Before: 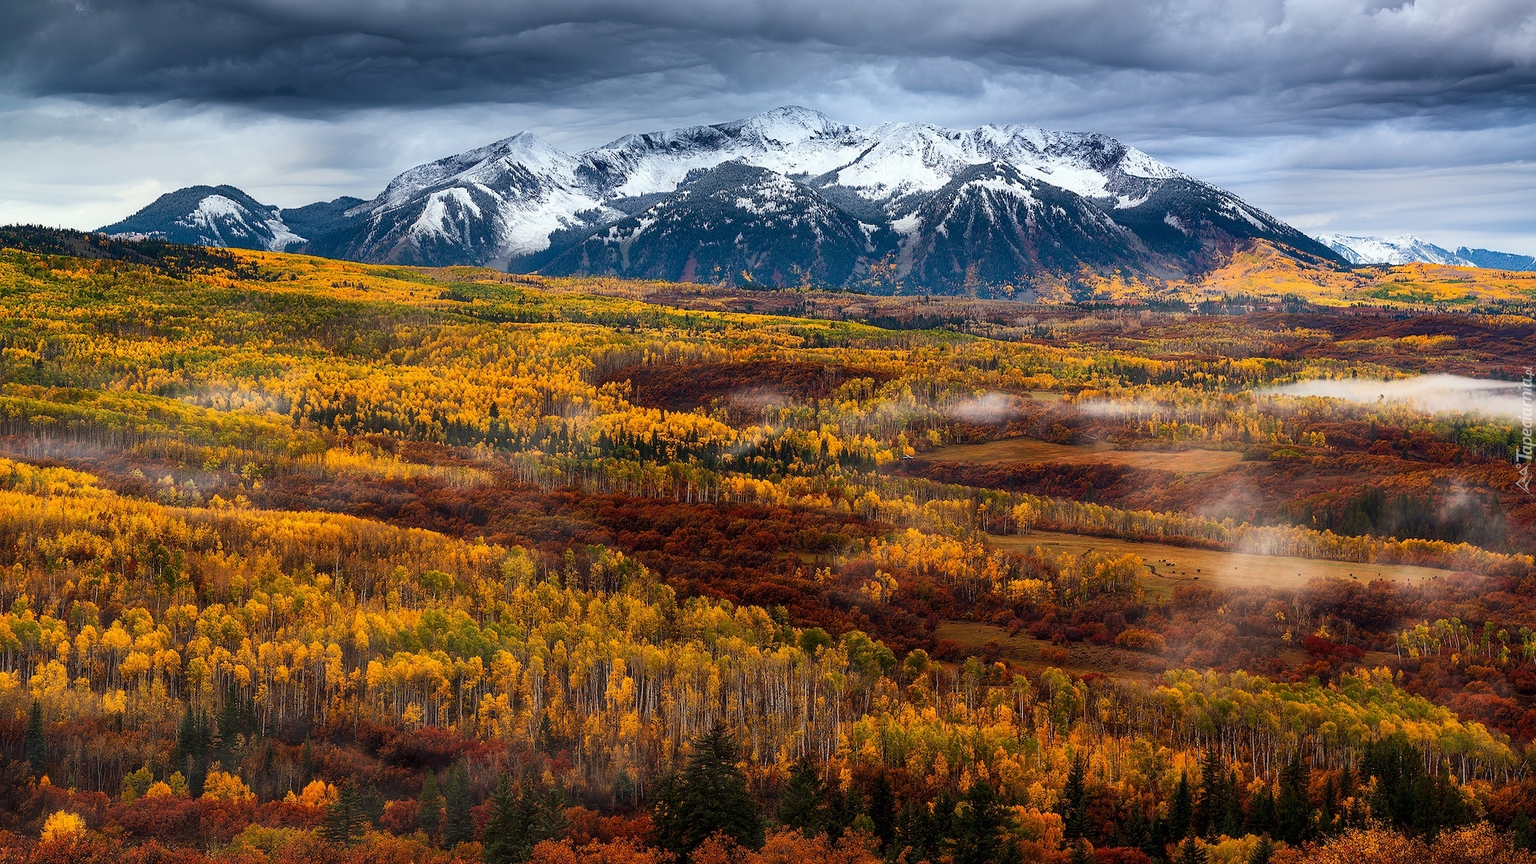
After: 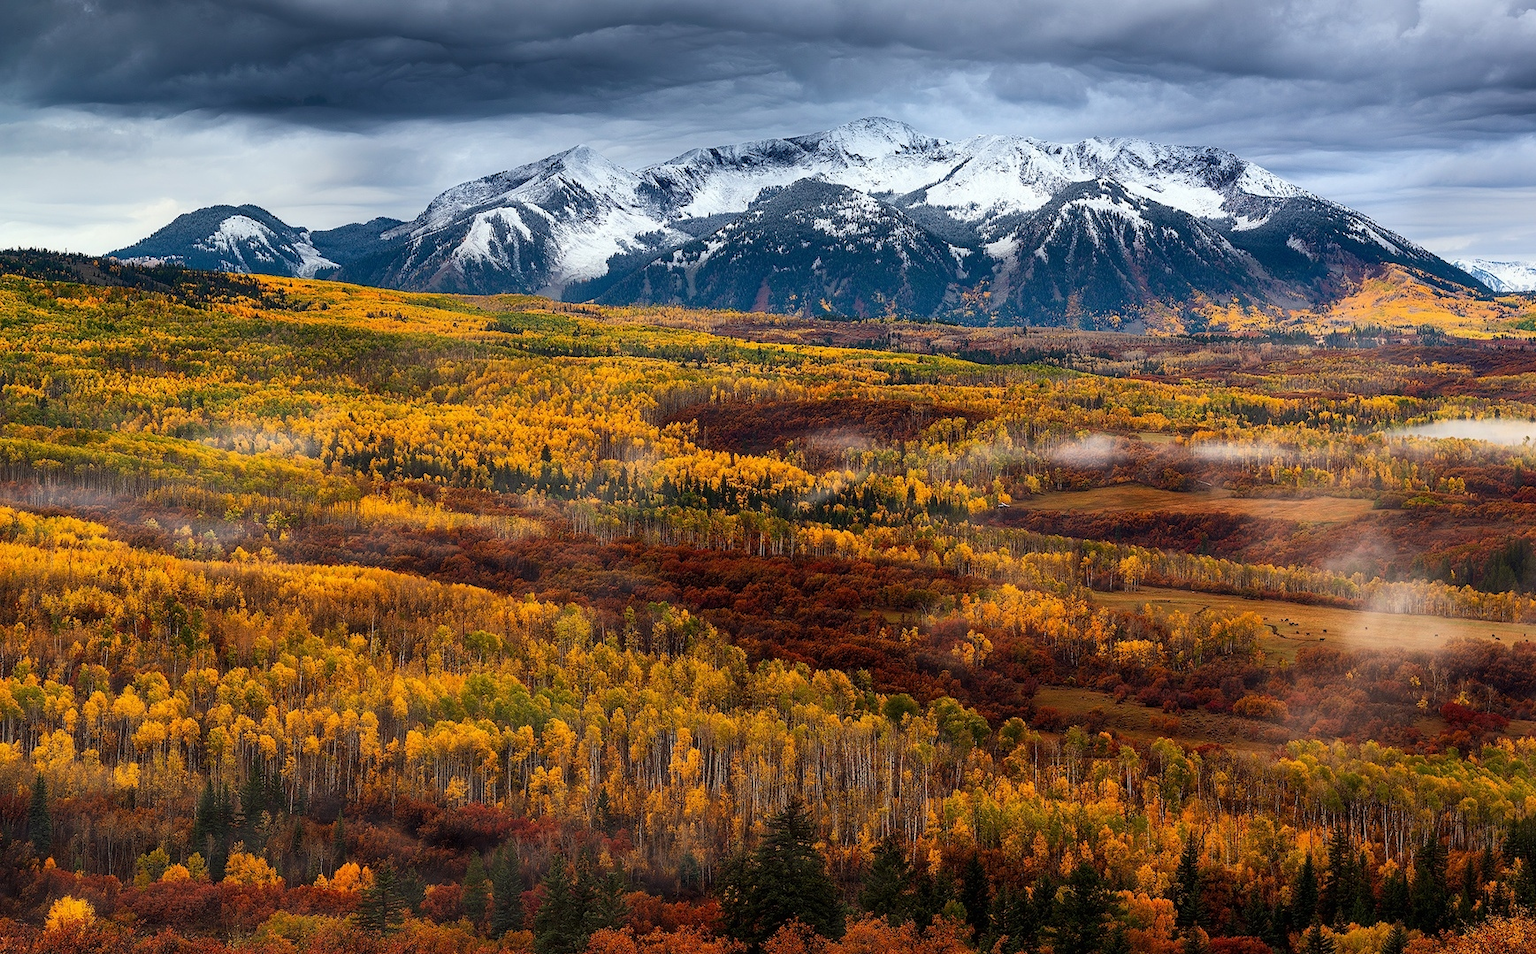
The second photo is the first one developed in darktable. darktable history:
crop: right 9.483%, bottom 0.034%
